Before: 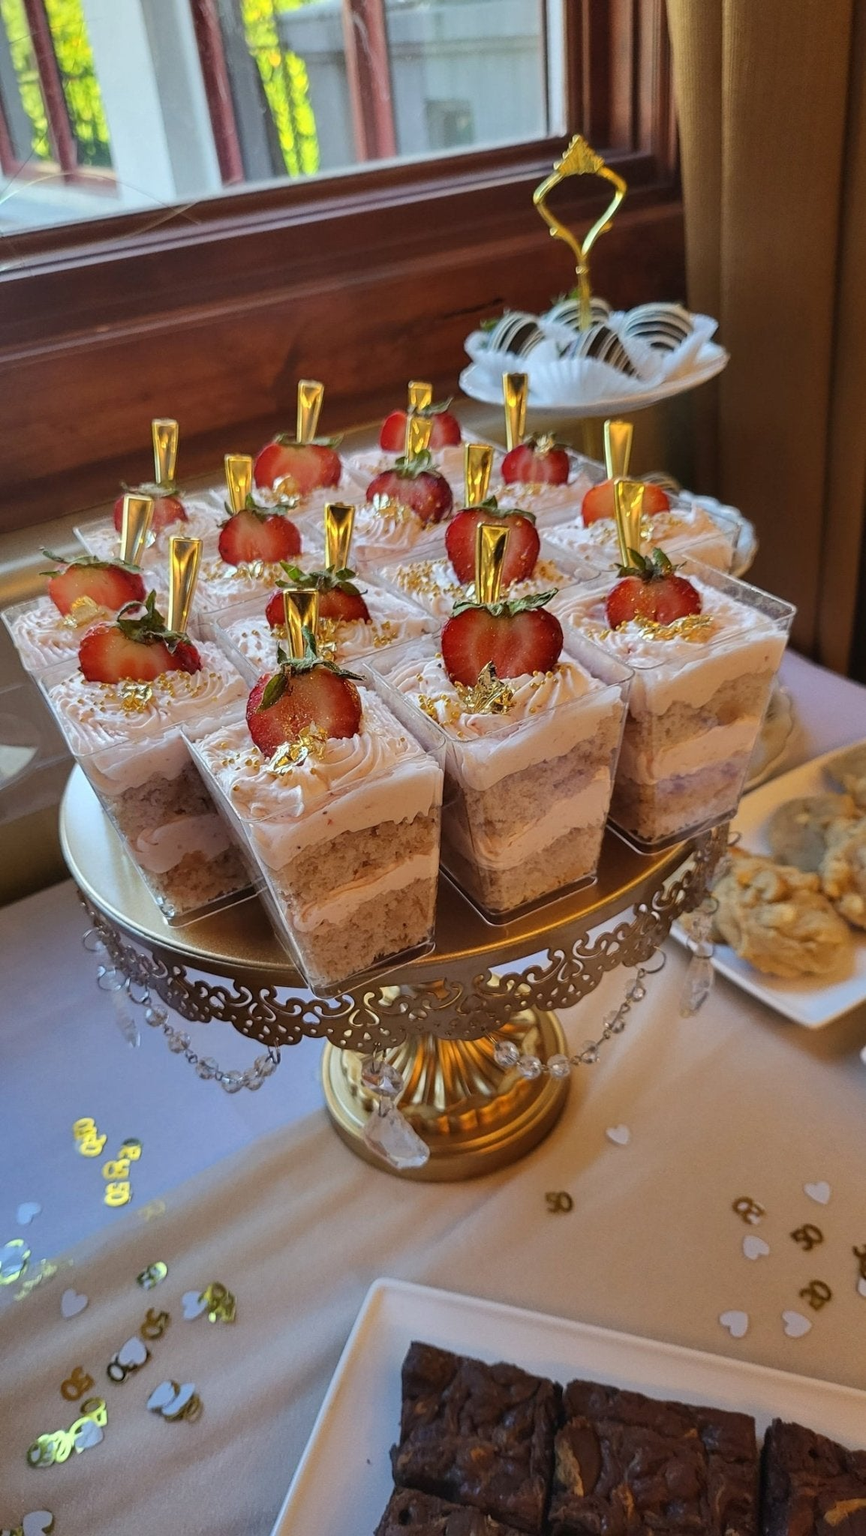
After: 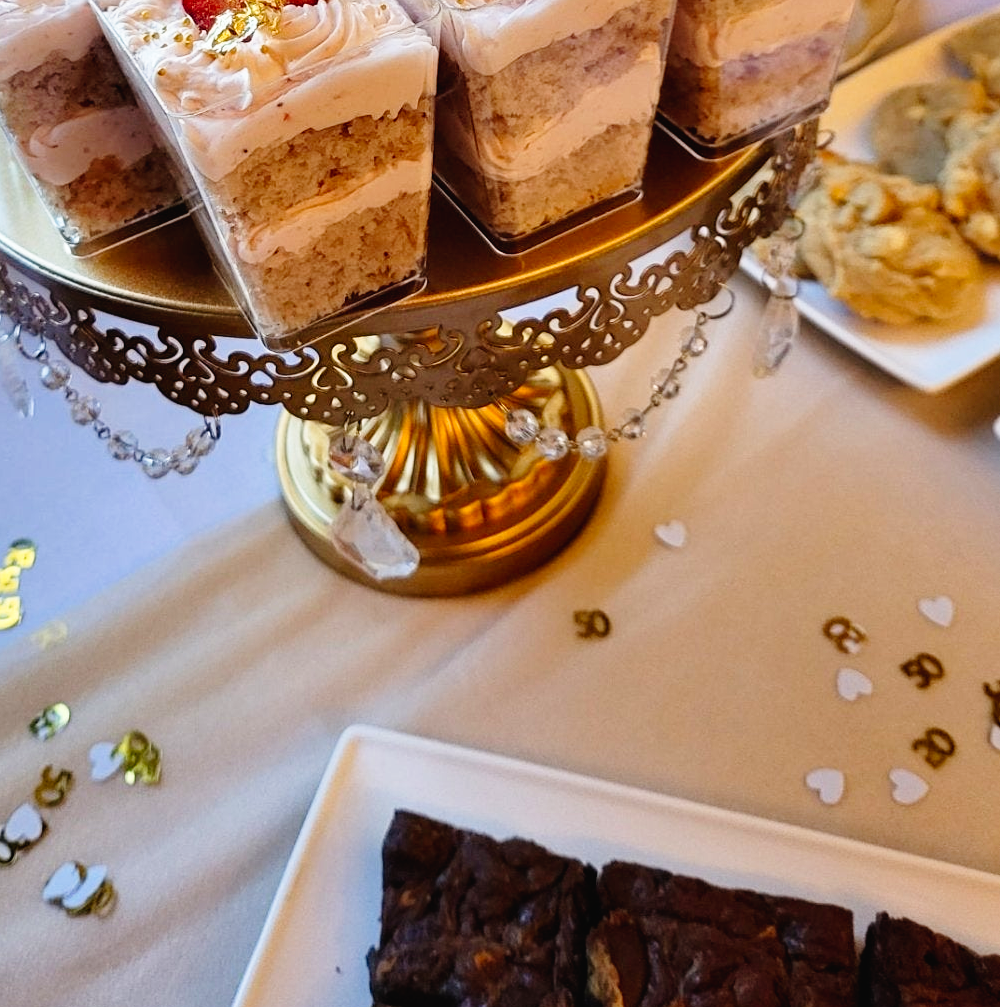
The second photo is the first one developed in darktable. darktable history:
exposure: compensate exposure bias true, compensate highlight preservation false
crop and rotate: left 13.302%, top 47.833%, bottom 2.953%
tone curve: curves: ch0 [(0, 0.016) (0.11, 0.039) (0.259, 0.235) (0.383, 0.437) (0.499, 0.597) (0.733, 0.867) (0.843, 0.948) (1, 1)], preserve colors none
